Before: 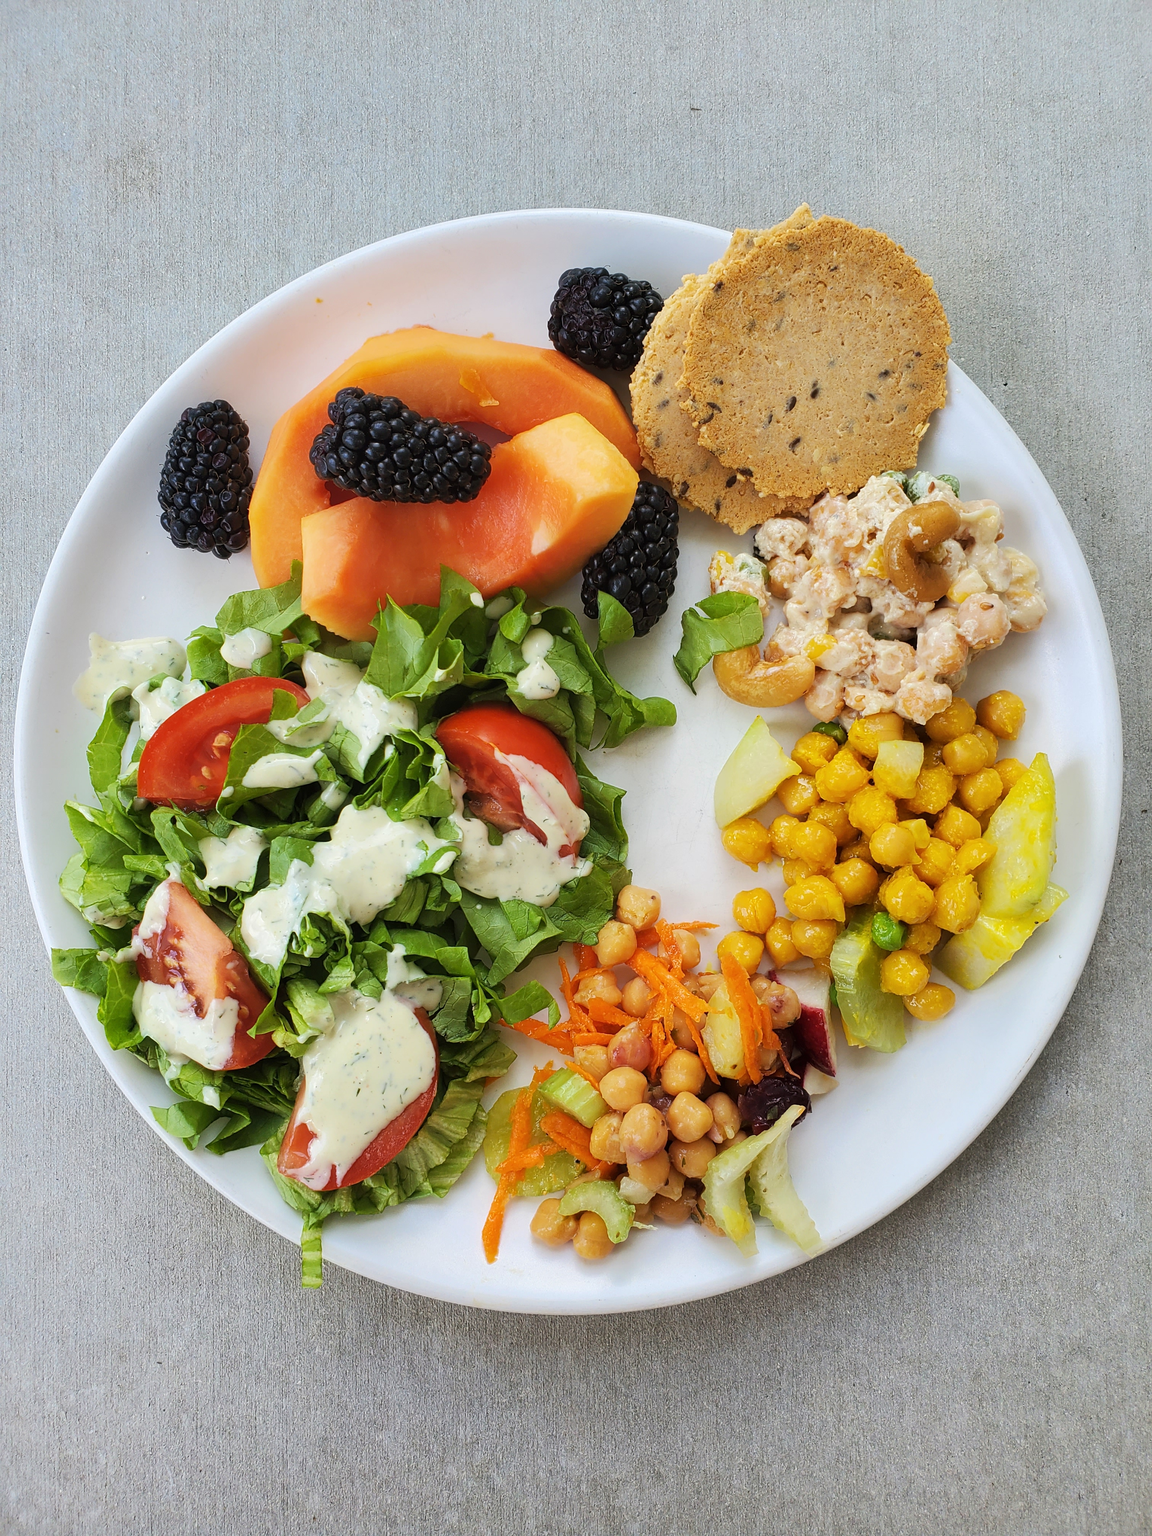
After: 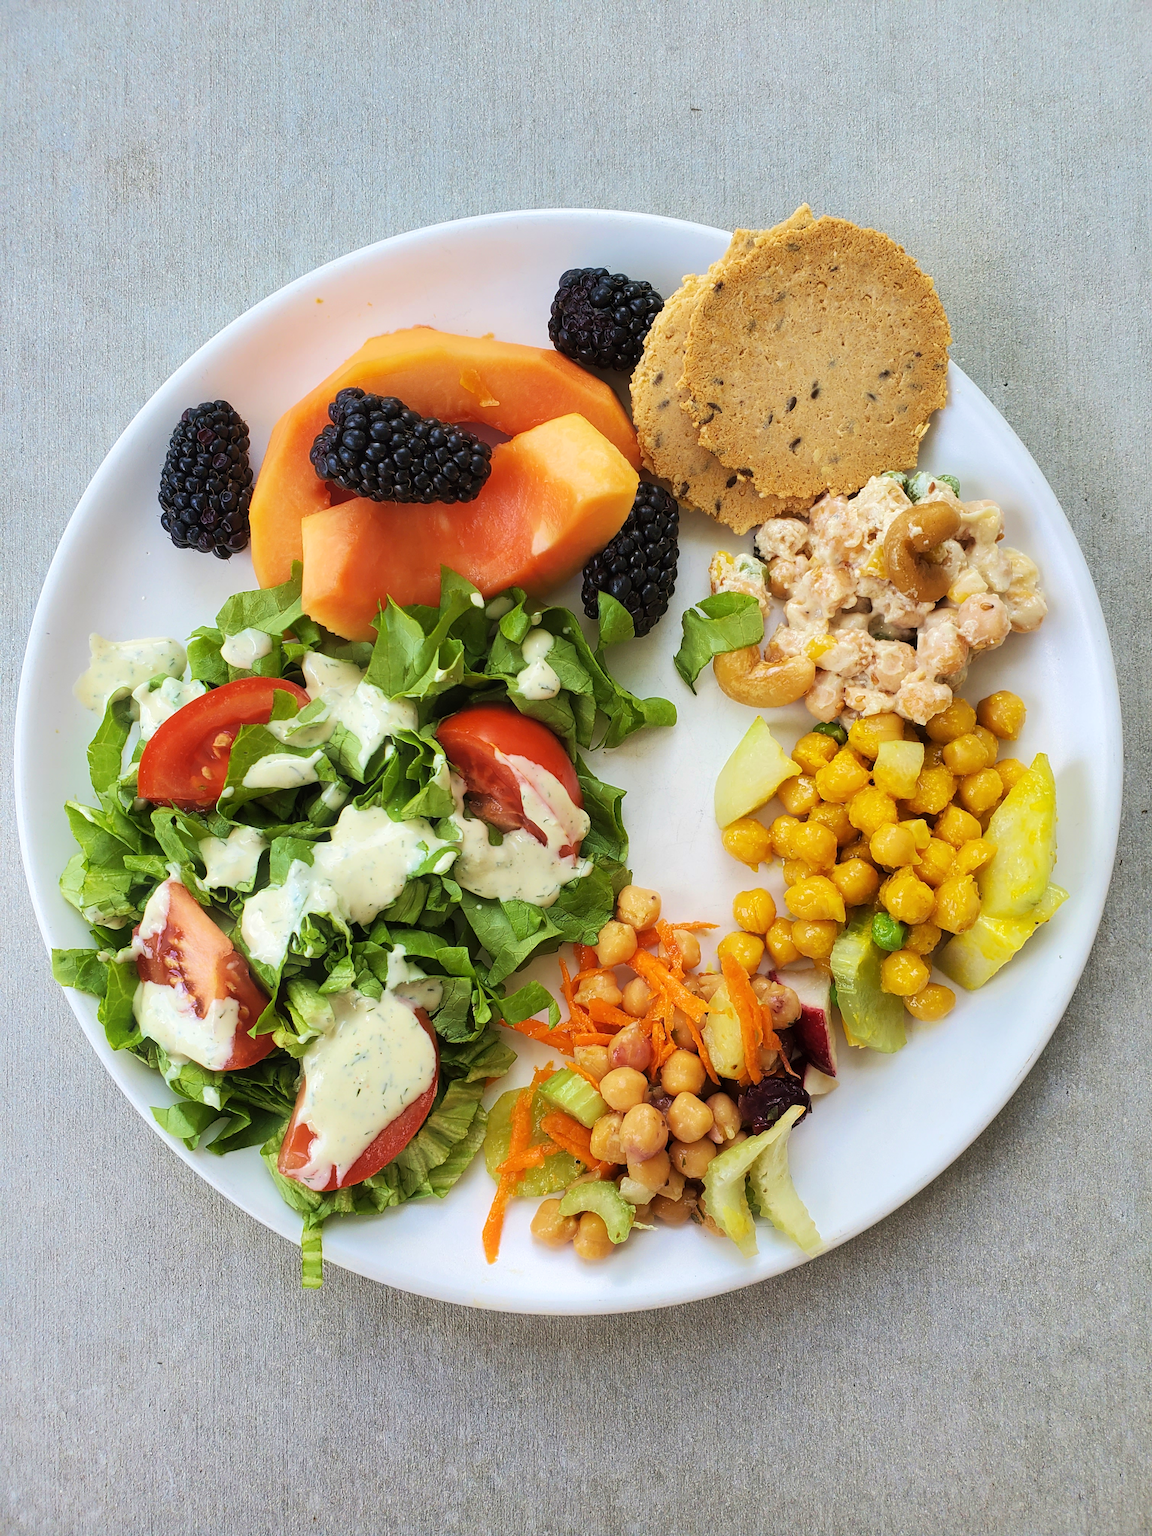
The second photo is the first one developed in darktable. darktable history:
velvia: on, module defaults
levels: mode automatic, black 0.023%, white 99.97%, levels [0.062, 0.494, 0.925]
bloom: size 13.65%, threshold 98.39%, strength 4.82%
